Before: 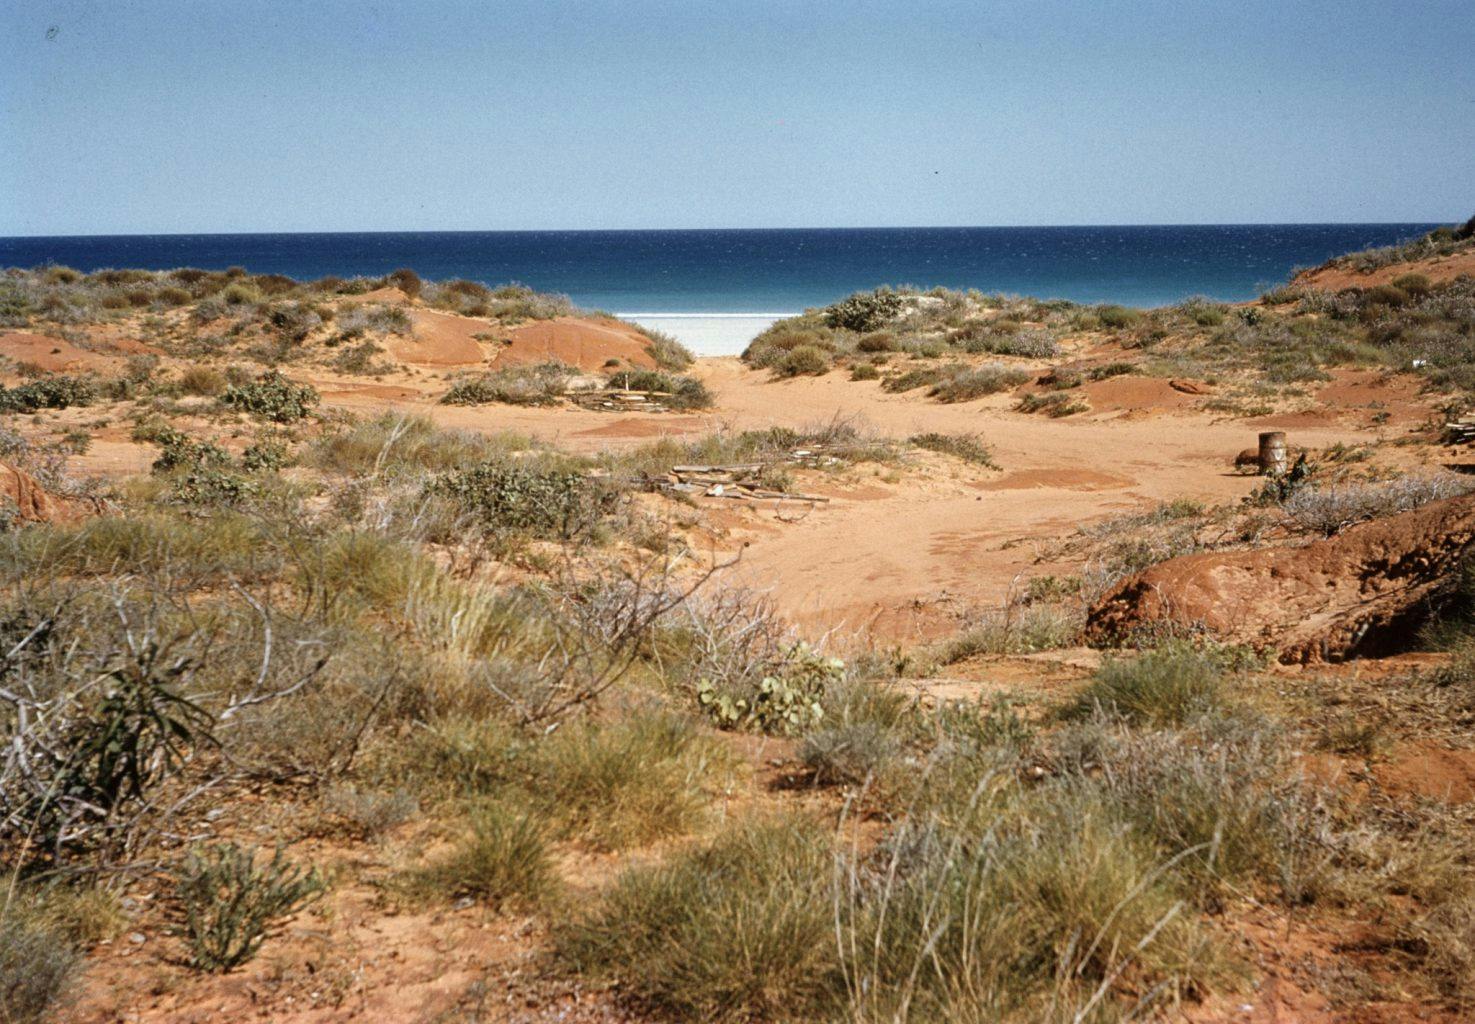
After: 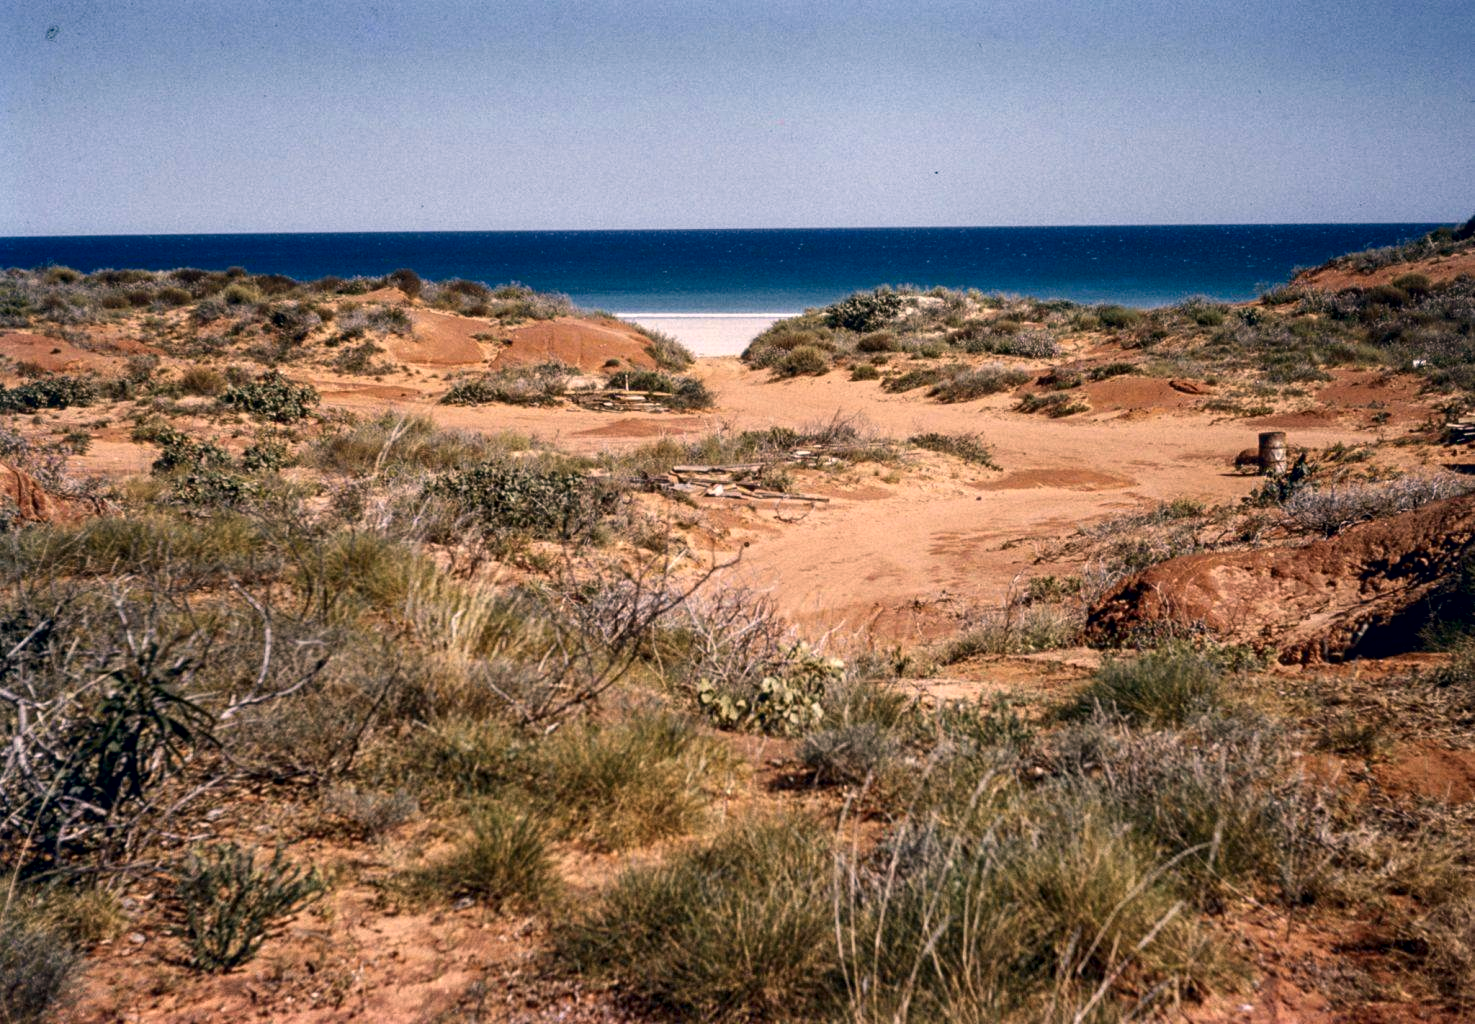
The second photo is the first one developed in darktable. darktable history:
contrast brightness saturation: contrast 0.123, brightness -0.125, saturation 0.201
color correction: highlights a* 13.79, highlights b* 6.17, shadows a* -5.46, shadows b* -15.14, saturation 0.862
local contrast: on, module defaults
